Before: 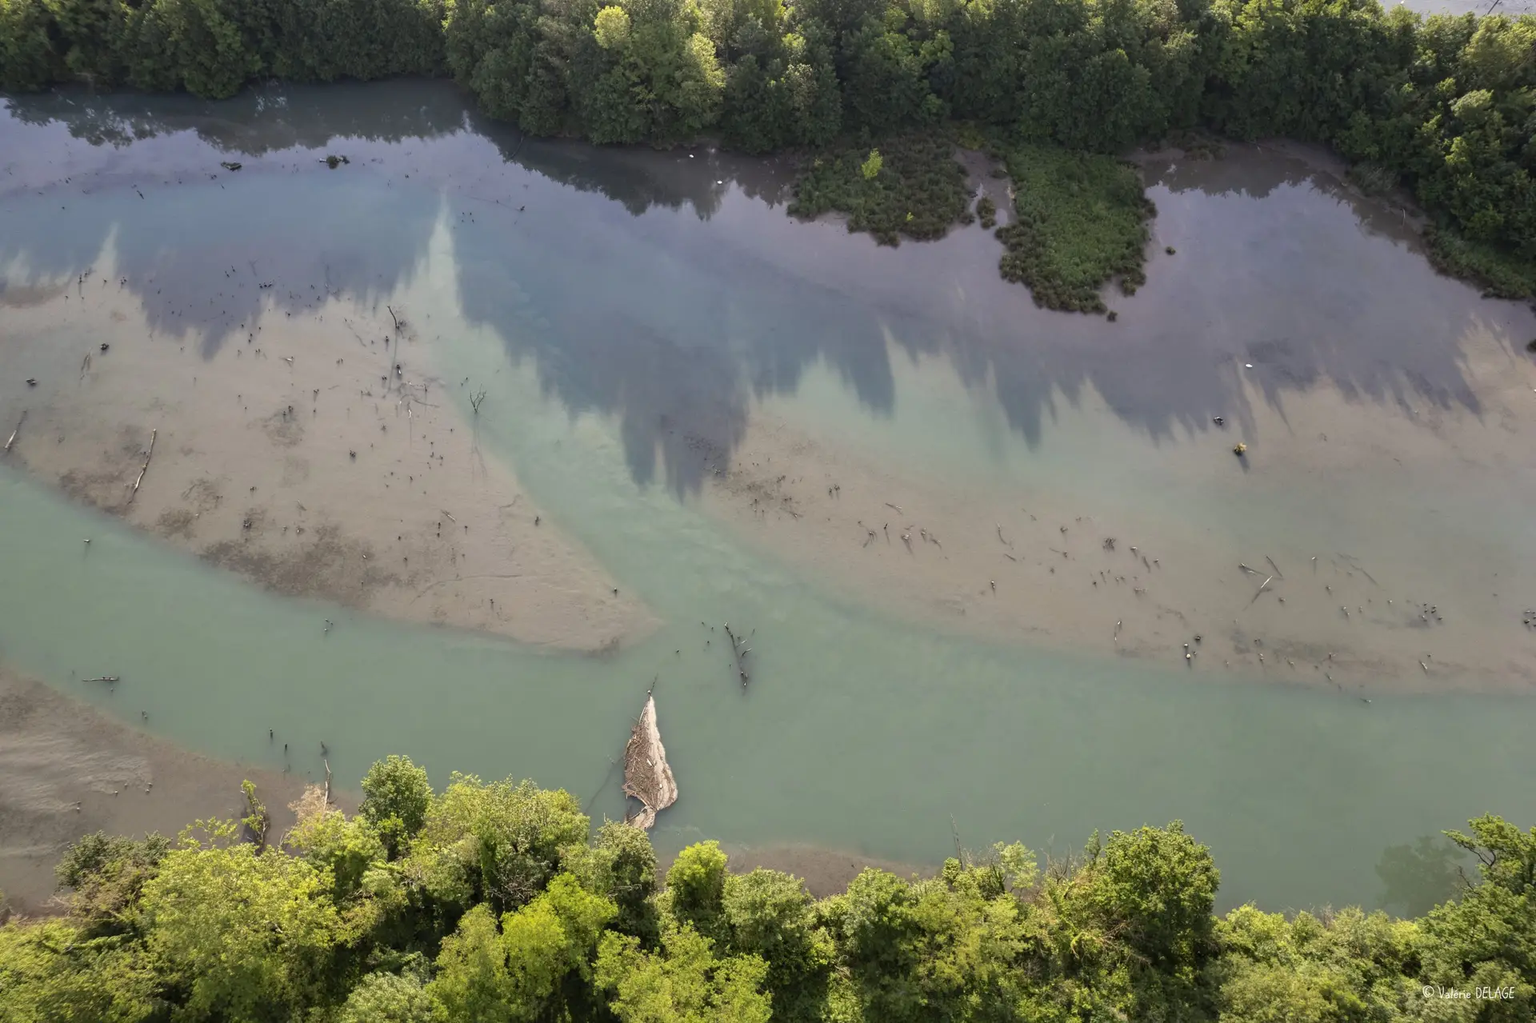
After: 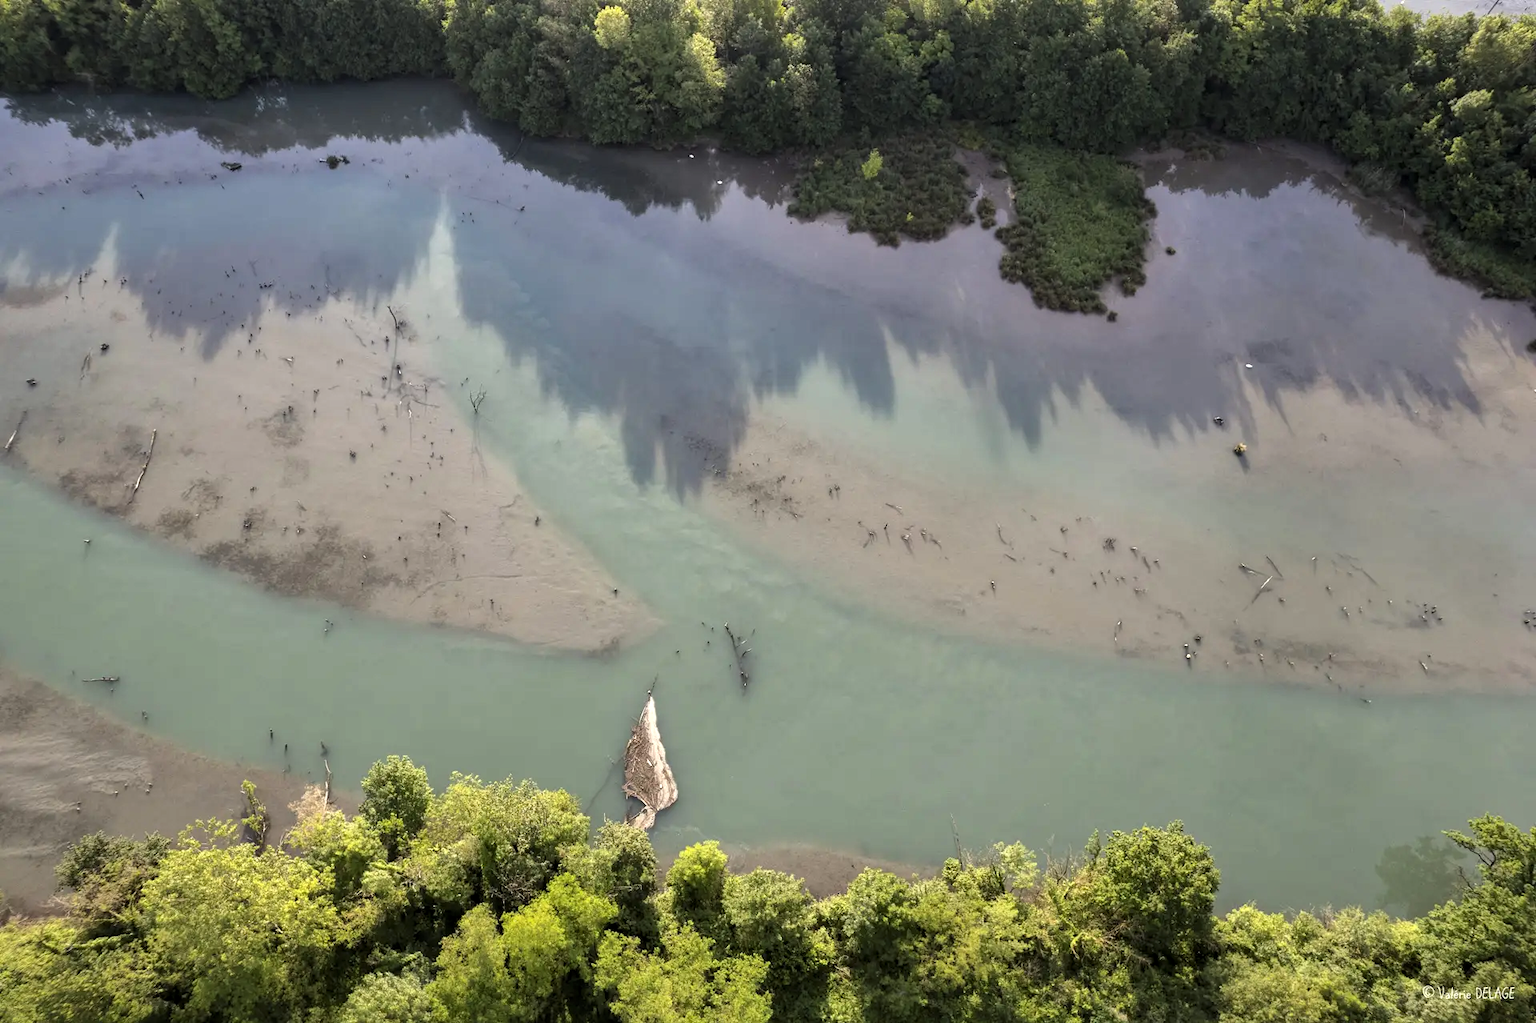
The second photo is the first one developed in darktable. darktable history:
levels: mode automatic, black 0.023%, white 99.97%, levels [0.062, 0.494, 0.925]
local contrast: mode bilateral grid, contrast 20, coarseness 50, detail 120%, midtone range 0.2
